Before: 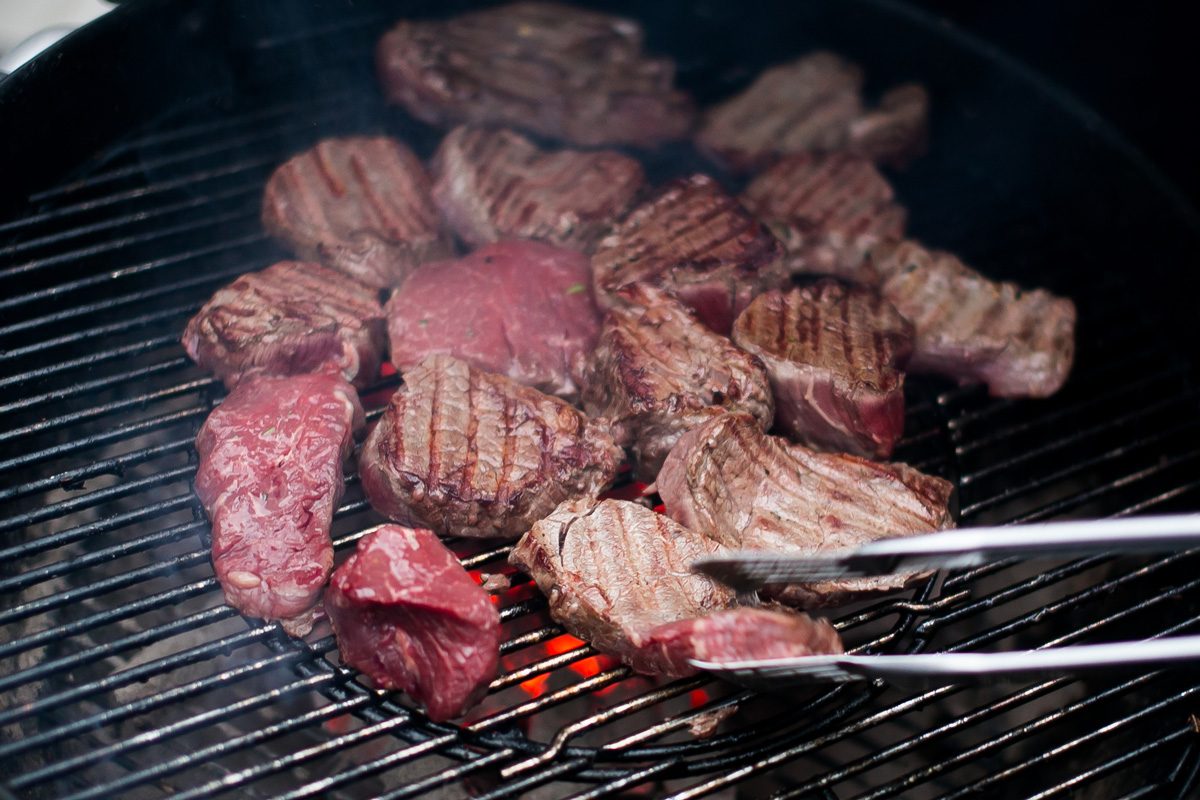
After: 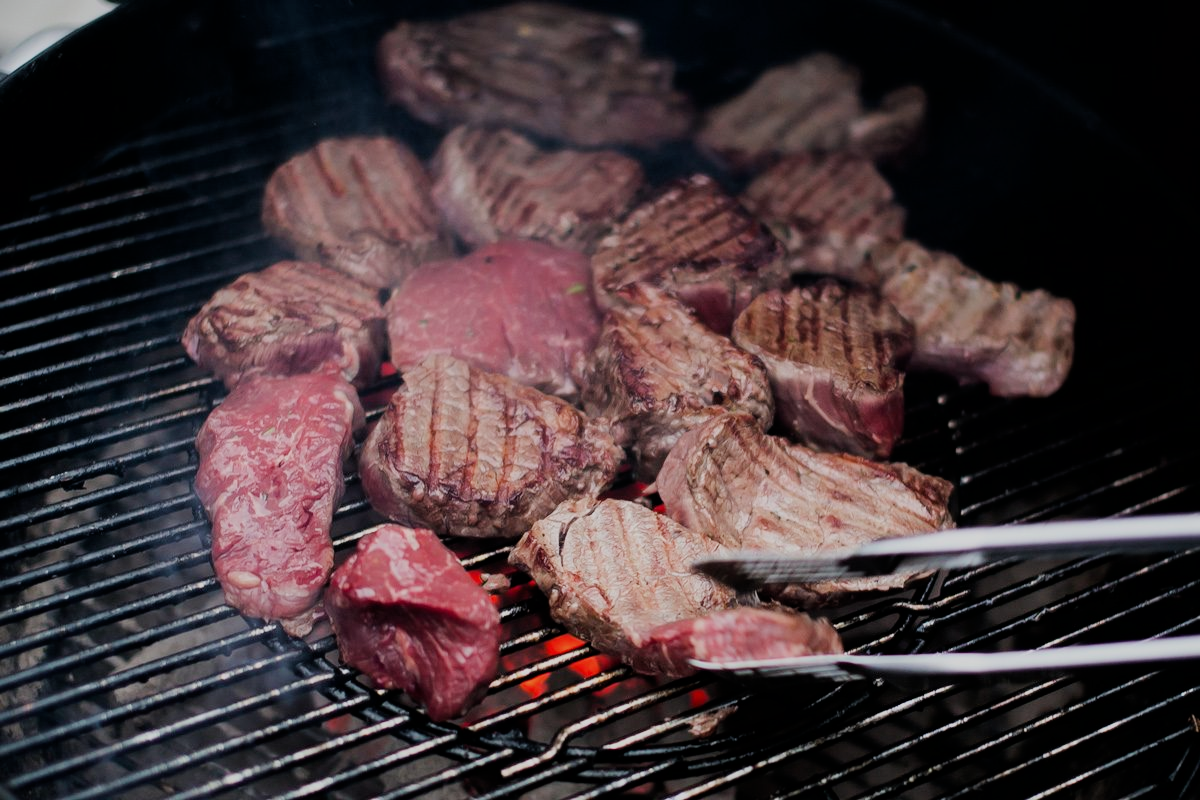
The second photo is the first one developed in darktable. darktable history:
filmic rgb: black relative exposure -7.65 EV, white relative exposure 4.56 EV, hardness 3.61, preserve chrominance max RGB
